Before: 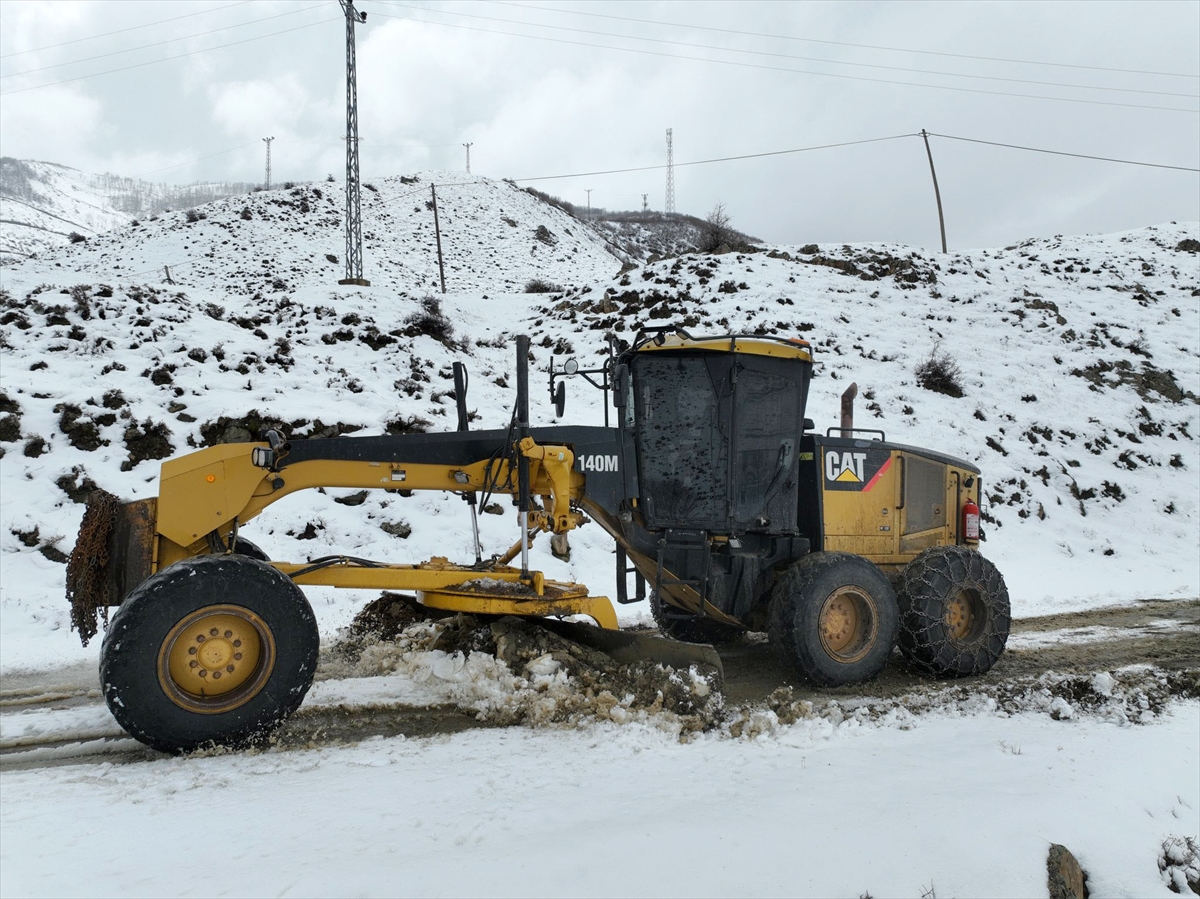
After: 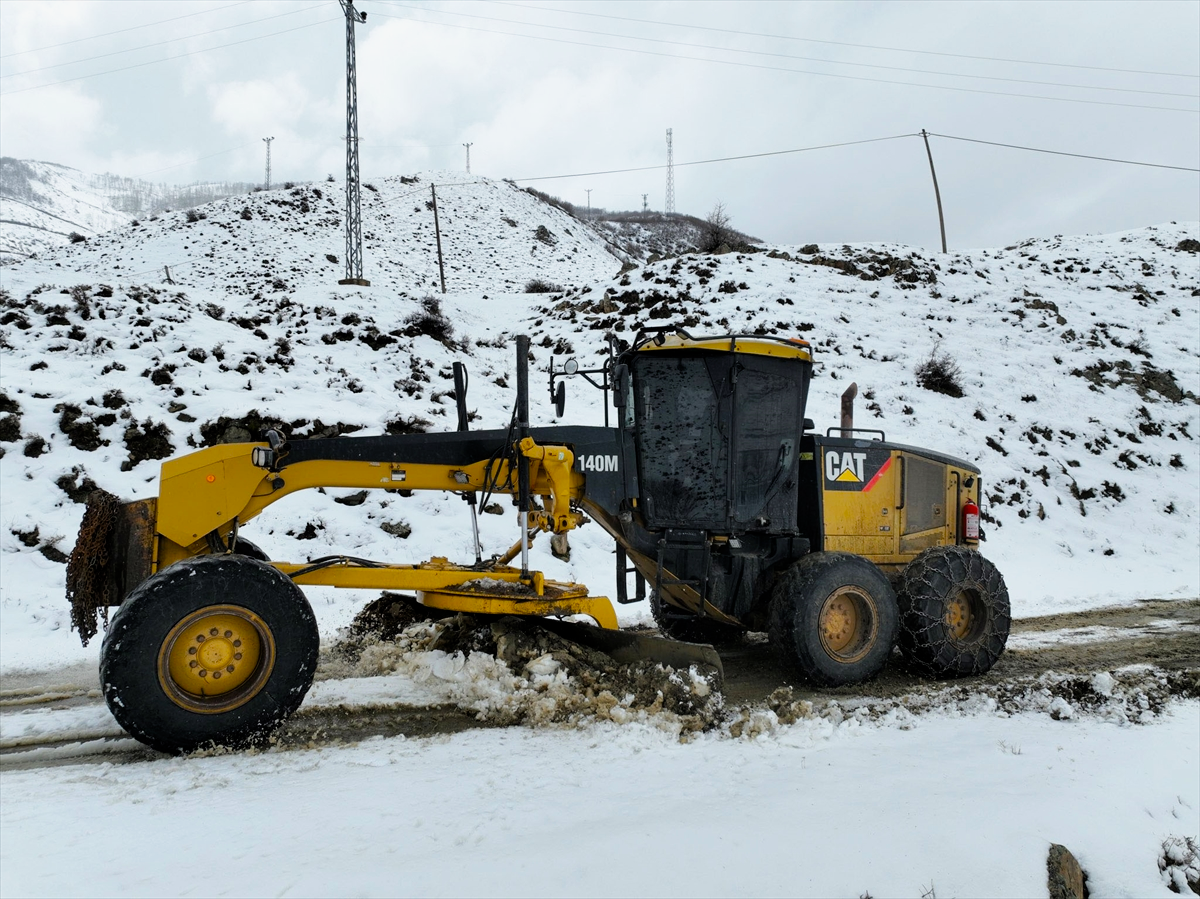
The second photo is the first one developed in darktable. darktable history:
filmic rgb: black relative exposure -12.13 EV, white relative exposure 2.8 EV, target black luminance 0%, hardness 8.06, latitude 69.93%, contrast 1.138, highlights saturation mix 11.24%, shadows ↔ highlights balance -0.384%, color science v4 (2020)
